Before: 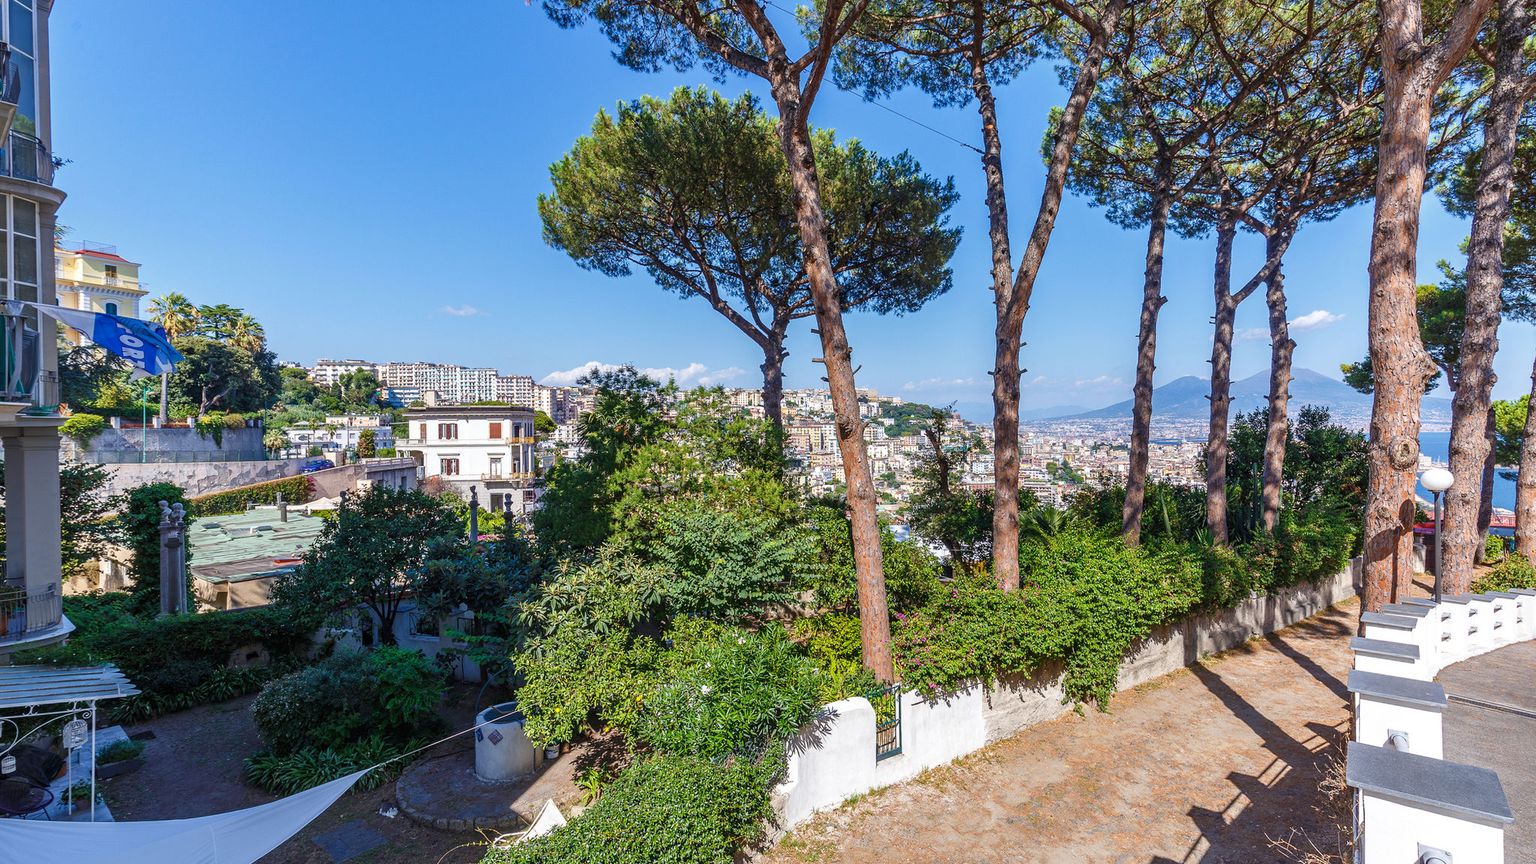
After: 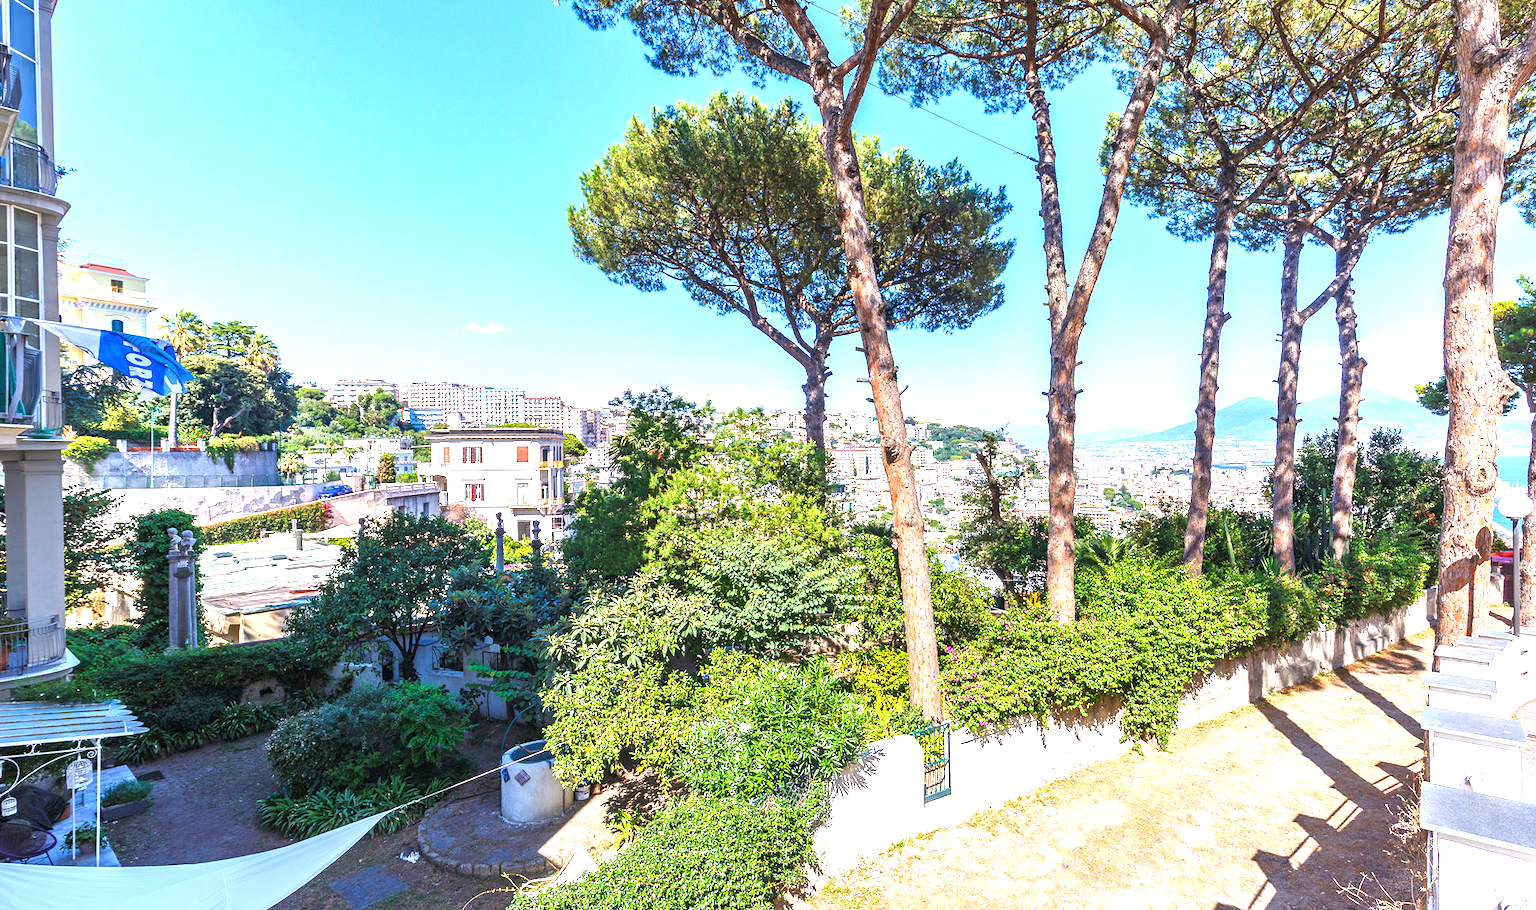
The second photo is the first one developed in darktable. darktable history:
exposure: black level correction 0, exposure 1.5 EV, compensate exposure bias true, compensate highlight preservation false
crop and rotate: right 5.167%
